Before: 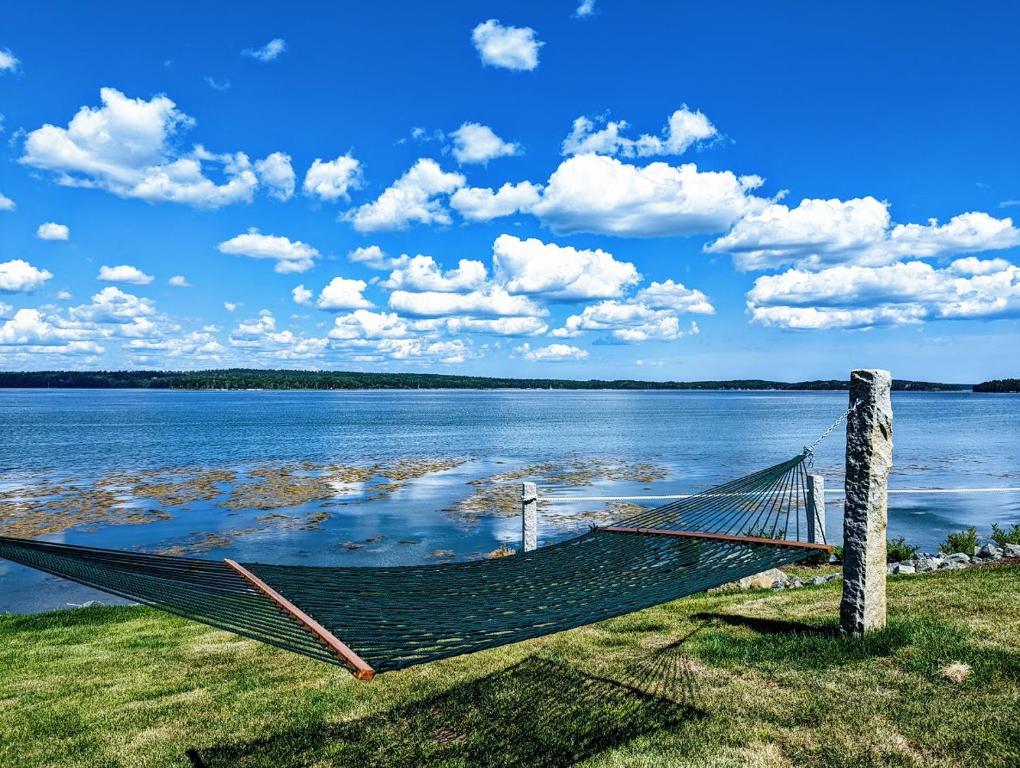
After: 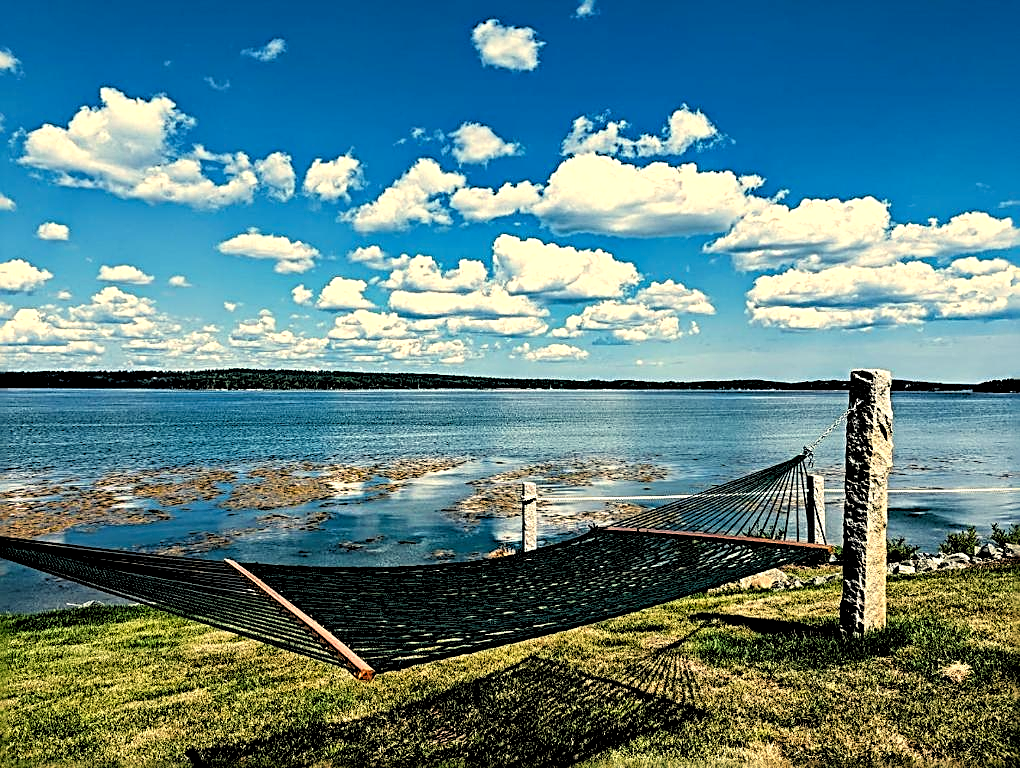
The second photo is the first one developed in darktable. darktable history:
sharpen: radius 3.025, amount 0.757
white balance: red 1.138, green 0.996, blue 0.812
contrast brightness saturation: contrast 0.04, saturation 0.07
rgb levels: levels [[0.034, 0.472, 0.904], [0, 0.5, 1], [0, 0.5, 1]]
